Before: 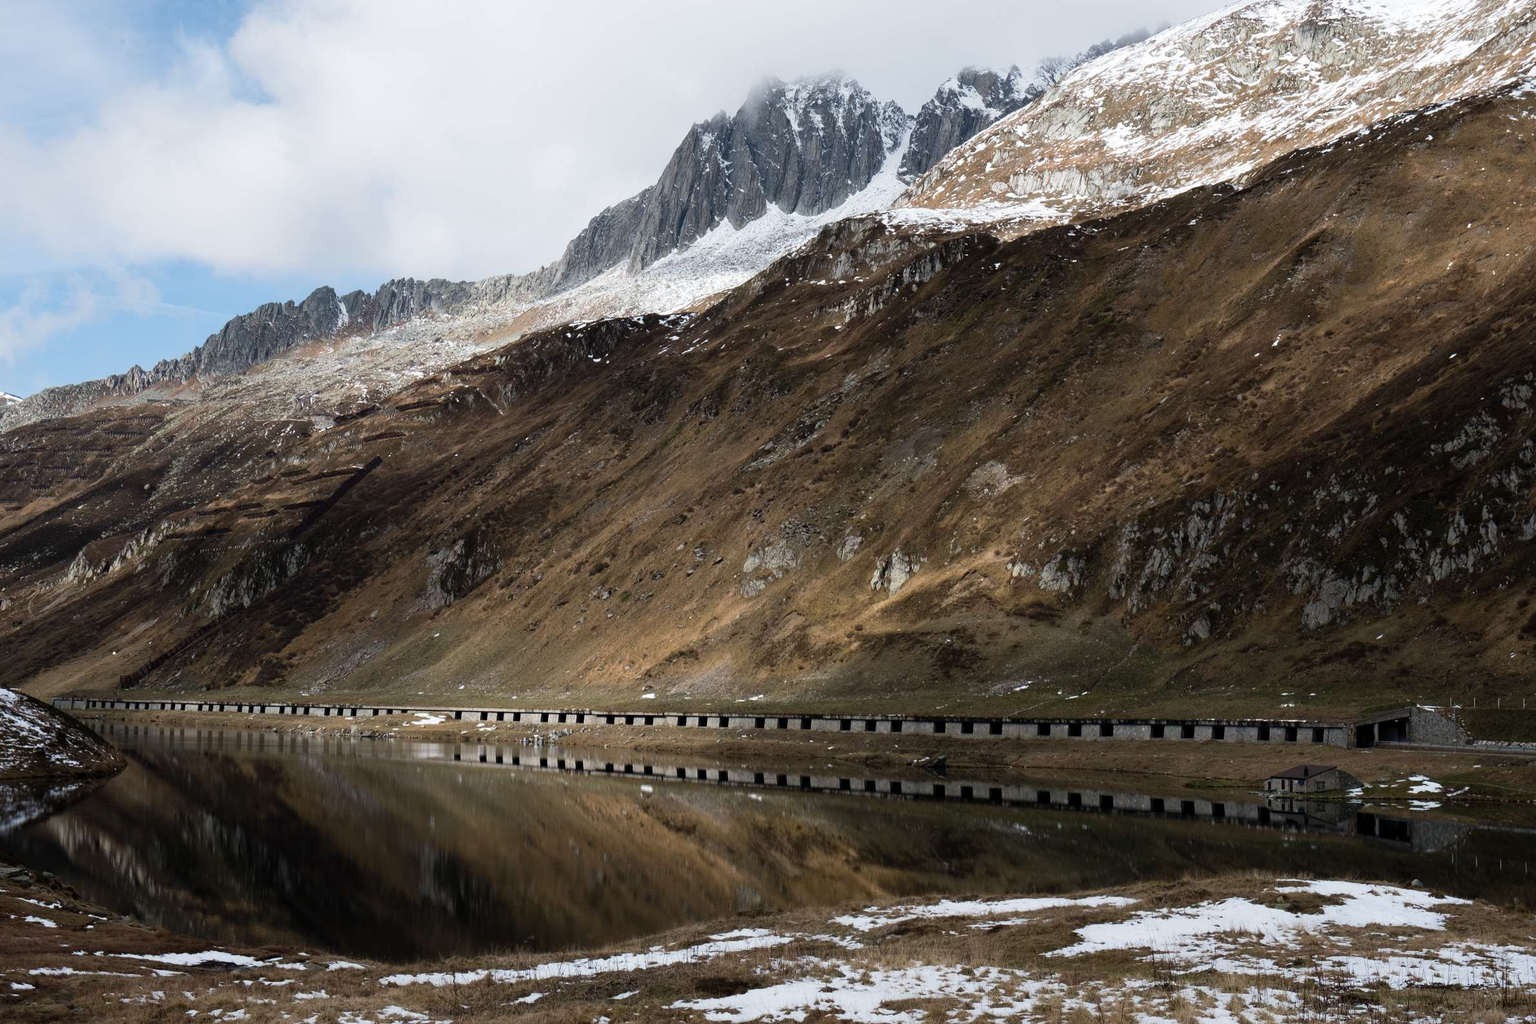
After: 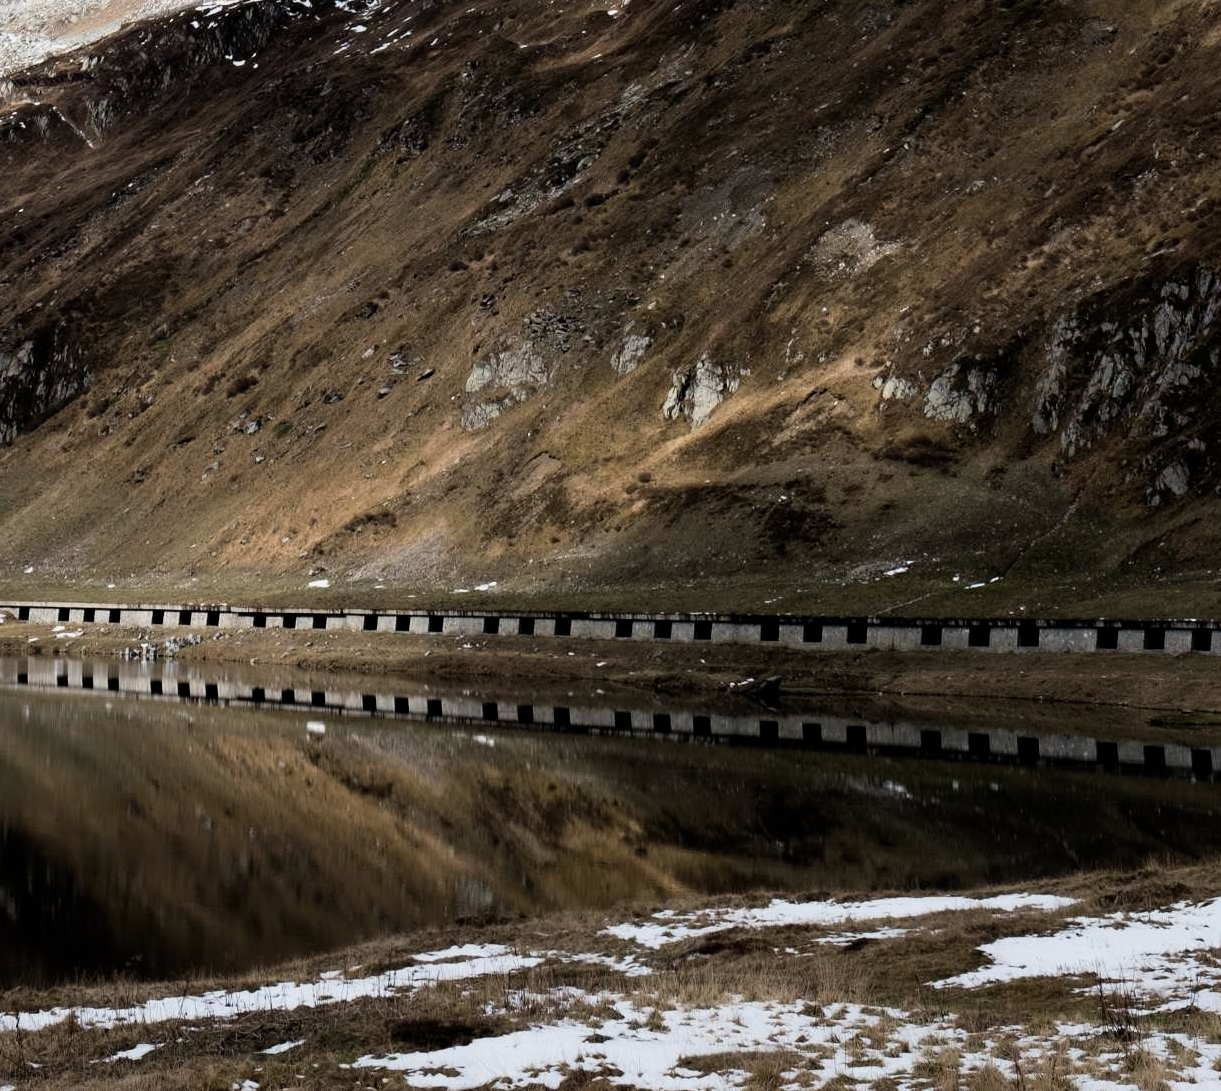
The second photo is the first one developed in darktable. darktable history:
filmic rgb: middle gray luminance 21.97%, black relative exposure -14.04 EV, white relative exposure 2.97 EV, target black luminance 0%, hardness 8.74, latitude 60.25%, contrast 1.206, highlights saturation mix 6.38%, shadows ↔ highlights balance 40.73%, color science v6 (2022)
tone equalizer: mask exposure compensation -0.513 EV
crop and rotate: left 28.852%, top 31.2%, right 19.819%
